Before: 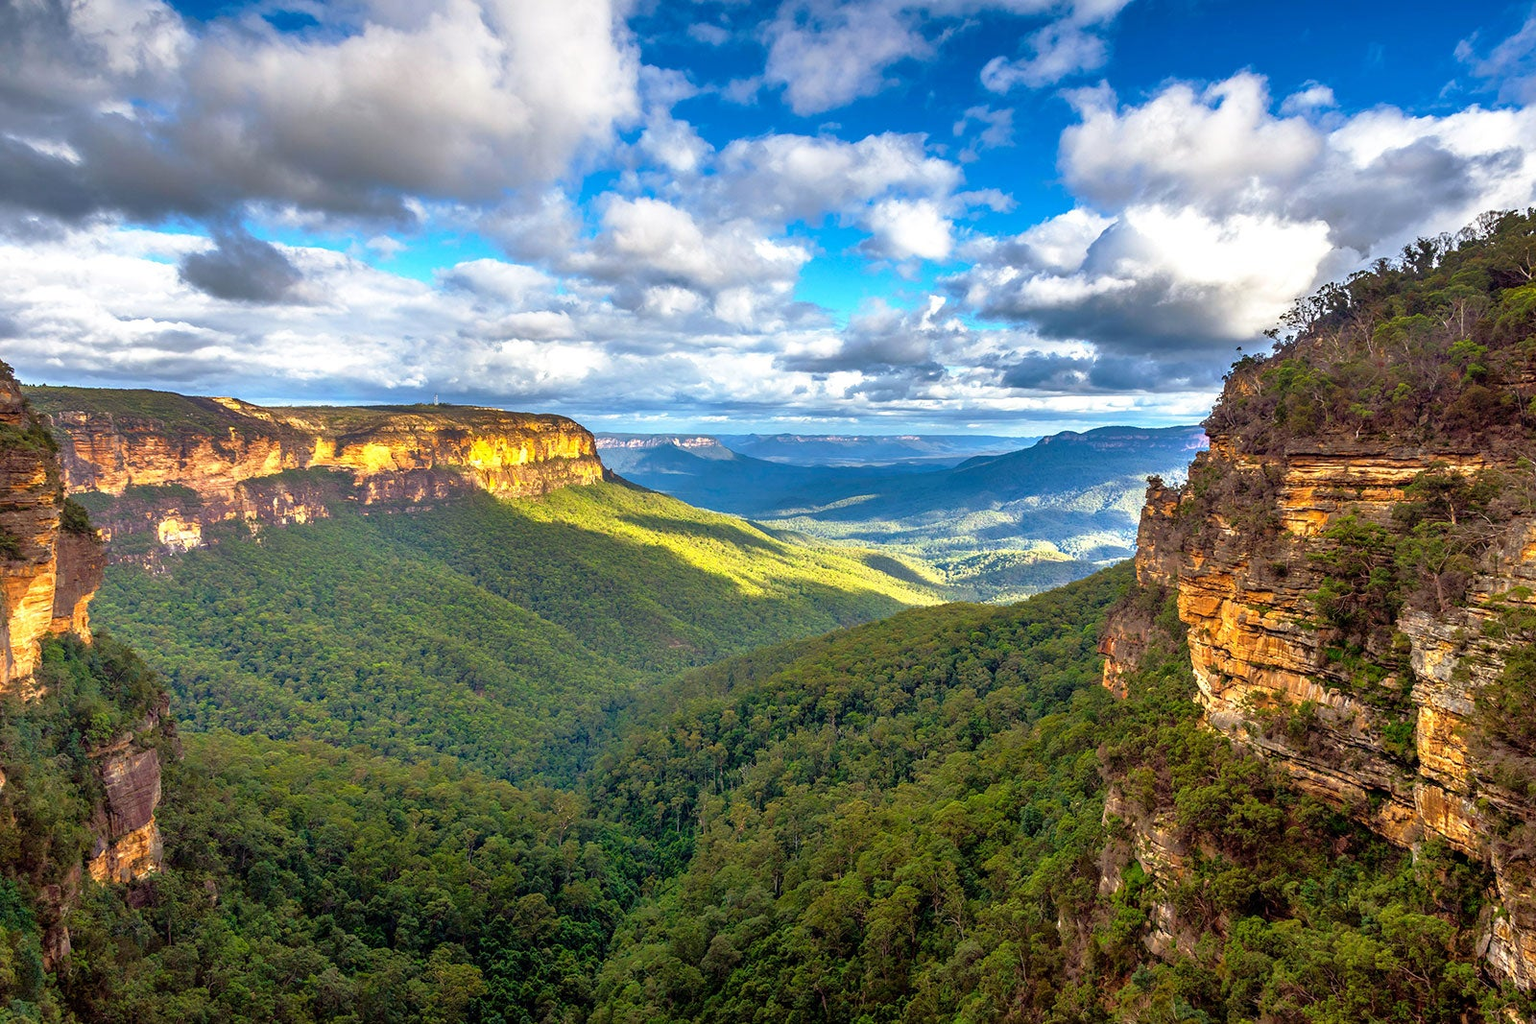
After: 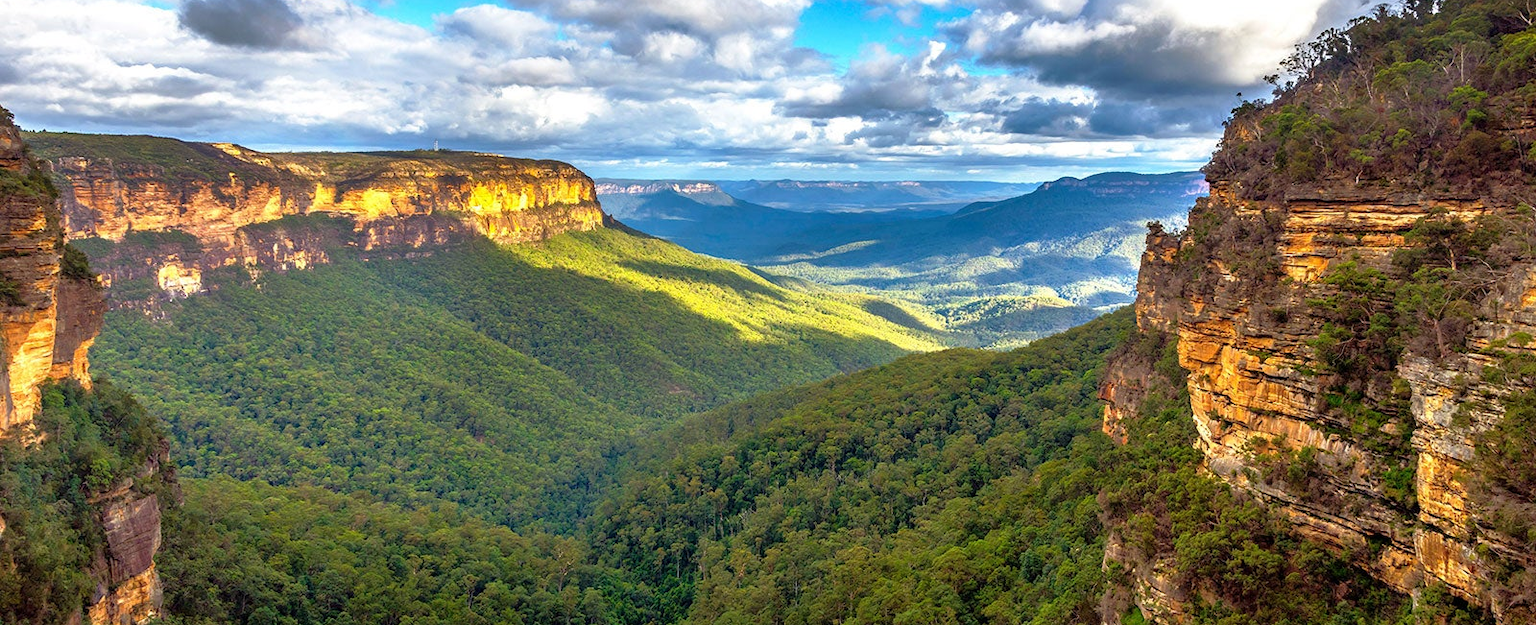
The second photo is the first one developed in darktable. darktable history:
crop and rotate: top 24.868%, bottom 13.979%
